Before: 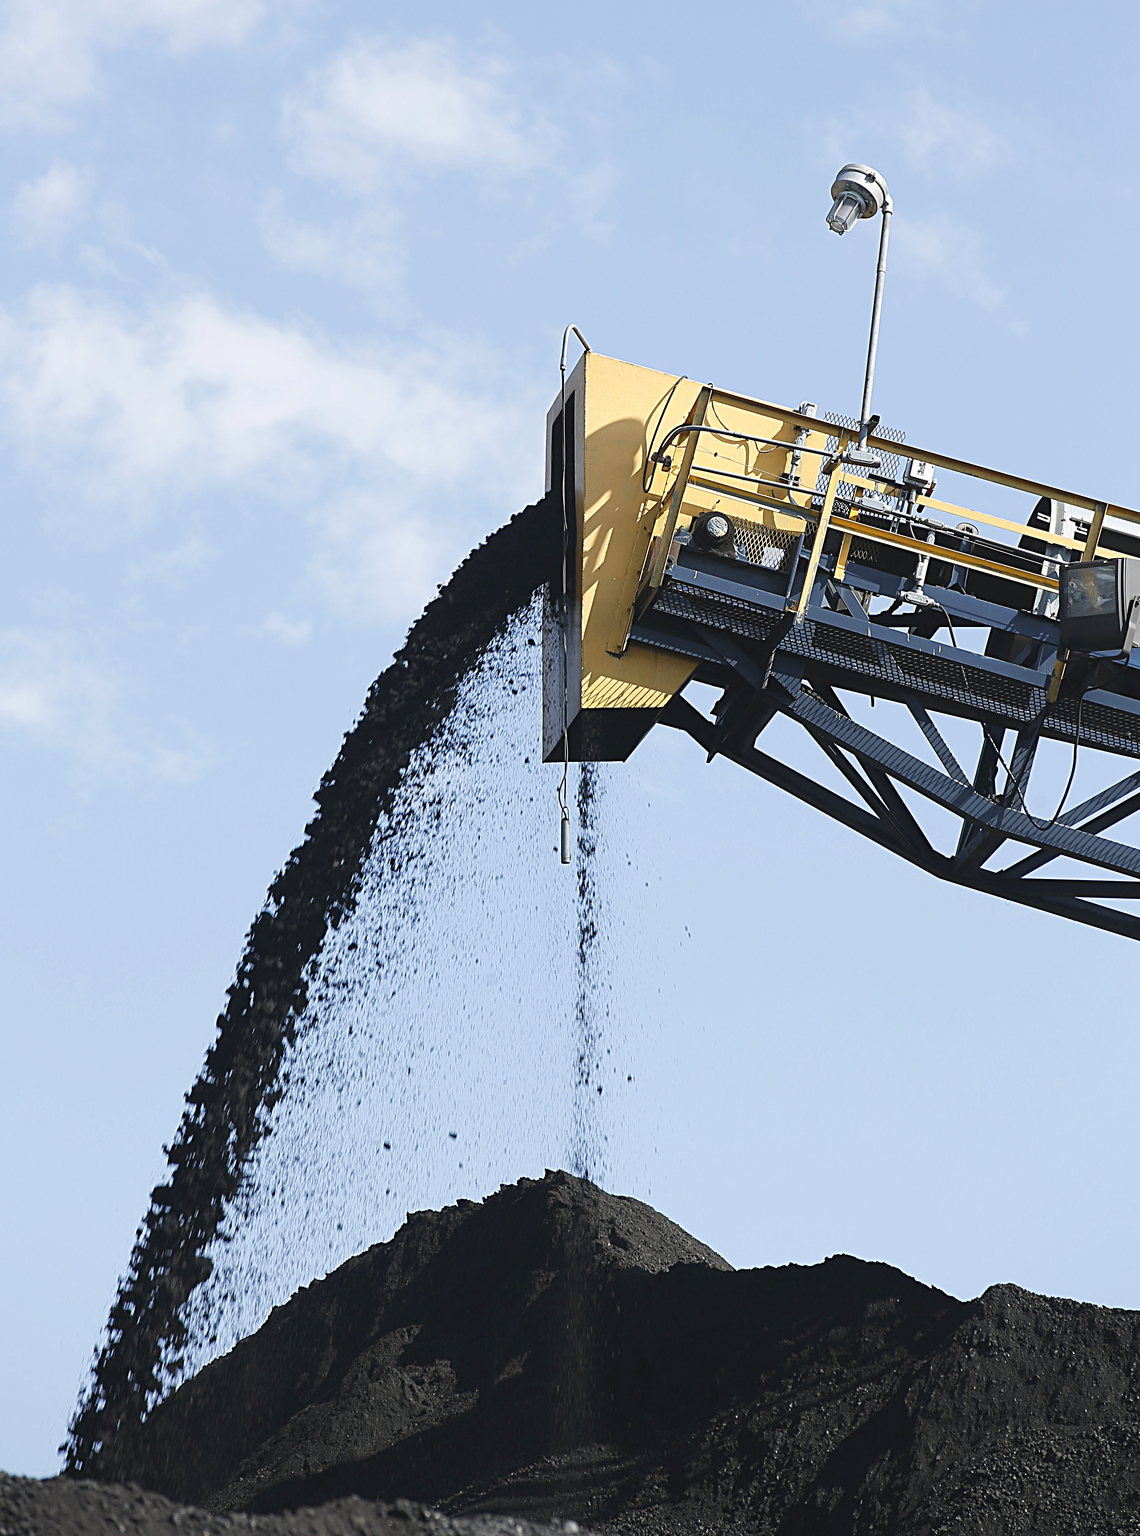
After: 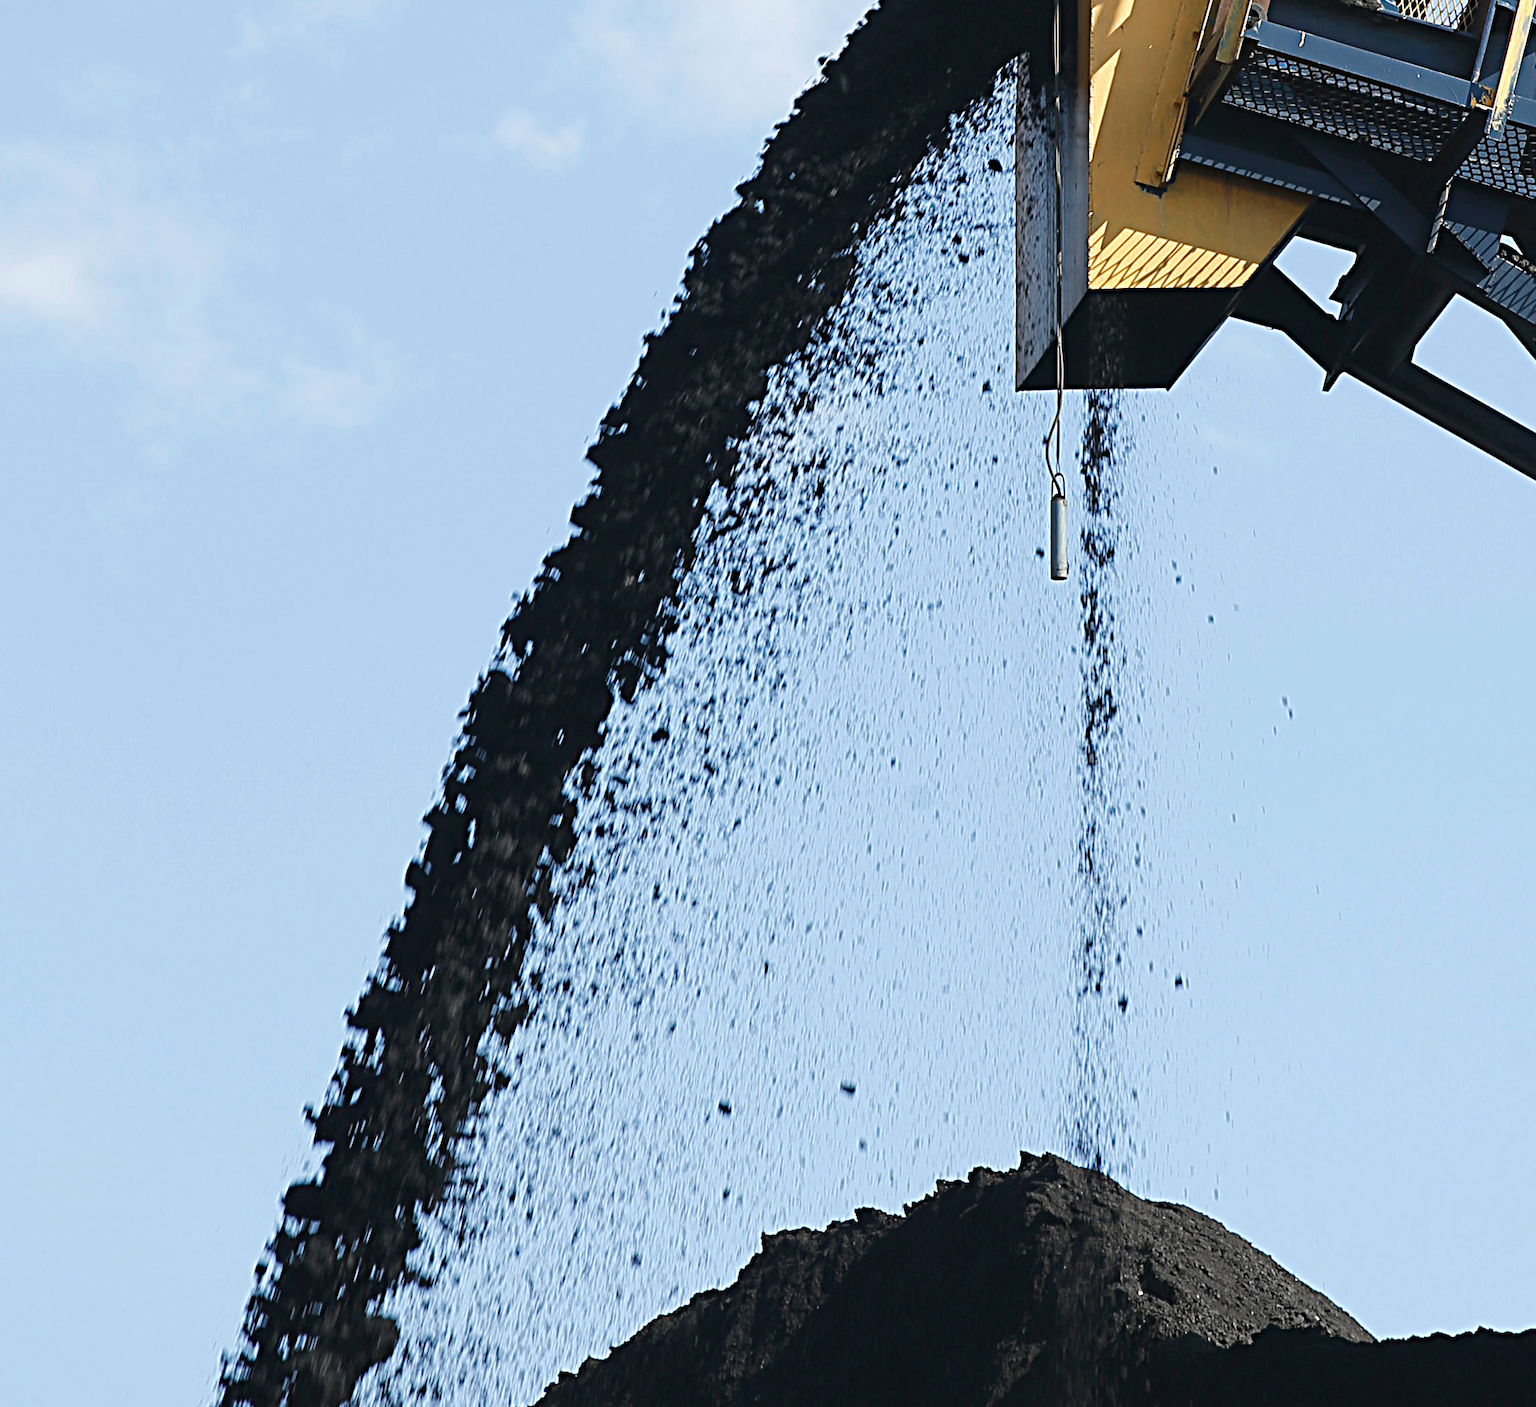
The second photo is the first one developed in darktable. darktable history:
crop: top 36.084%, right 27.996%, bottom 14.954%
